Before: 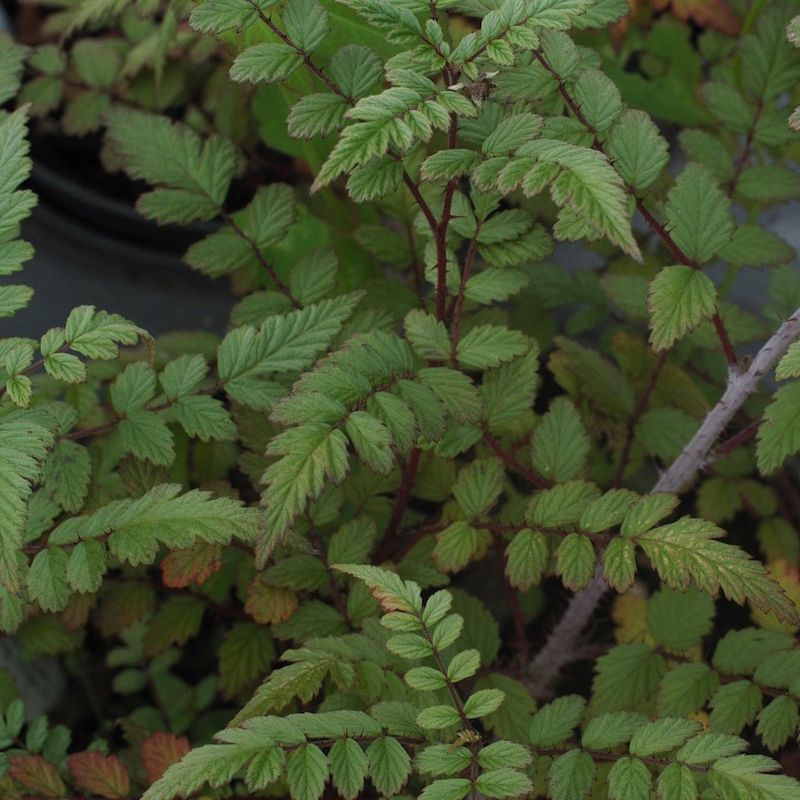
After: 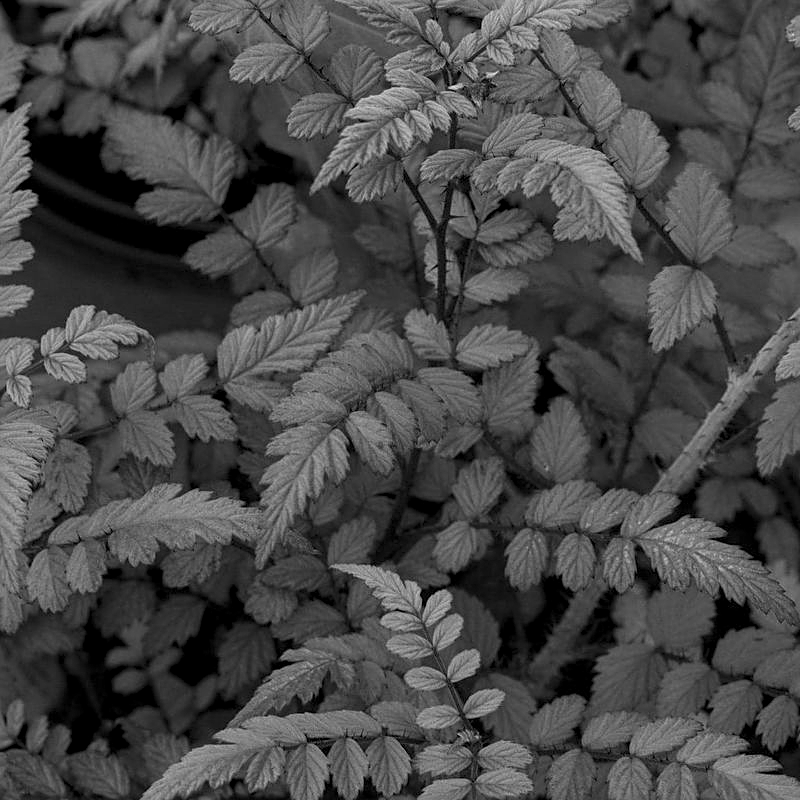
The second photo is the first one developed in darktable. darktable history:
sharpen: on, module defaults
local contrast: detail 130%
monochrome: on, module defaults
